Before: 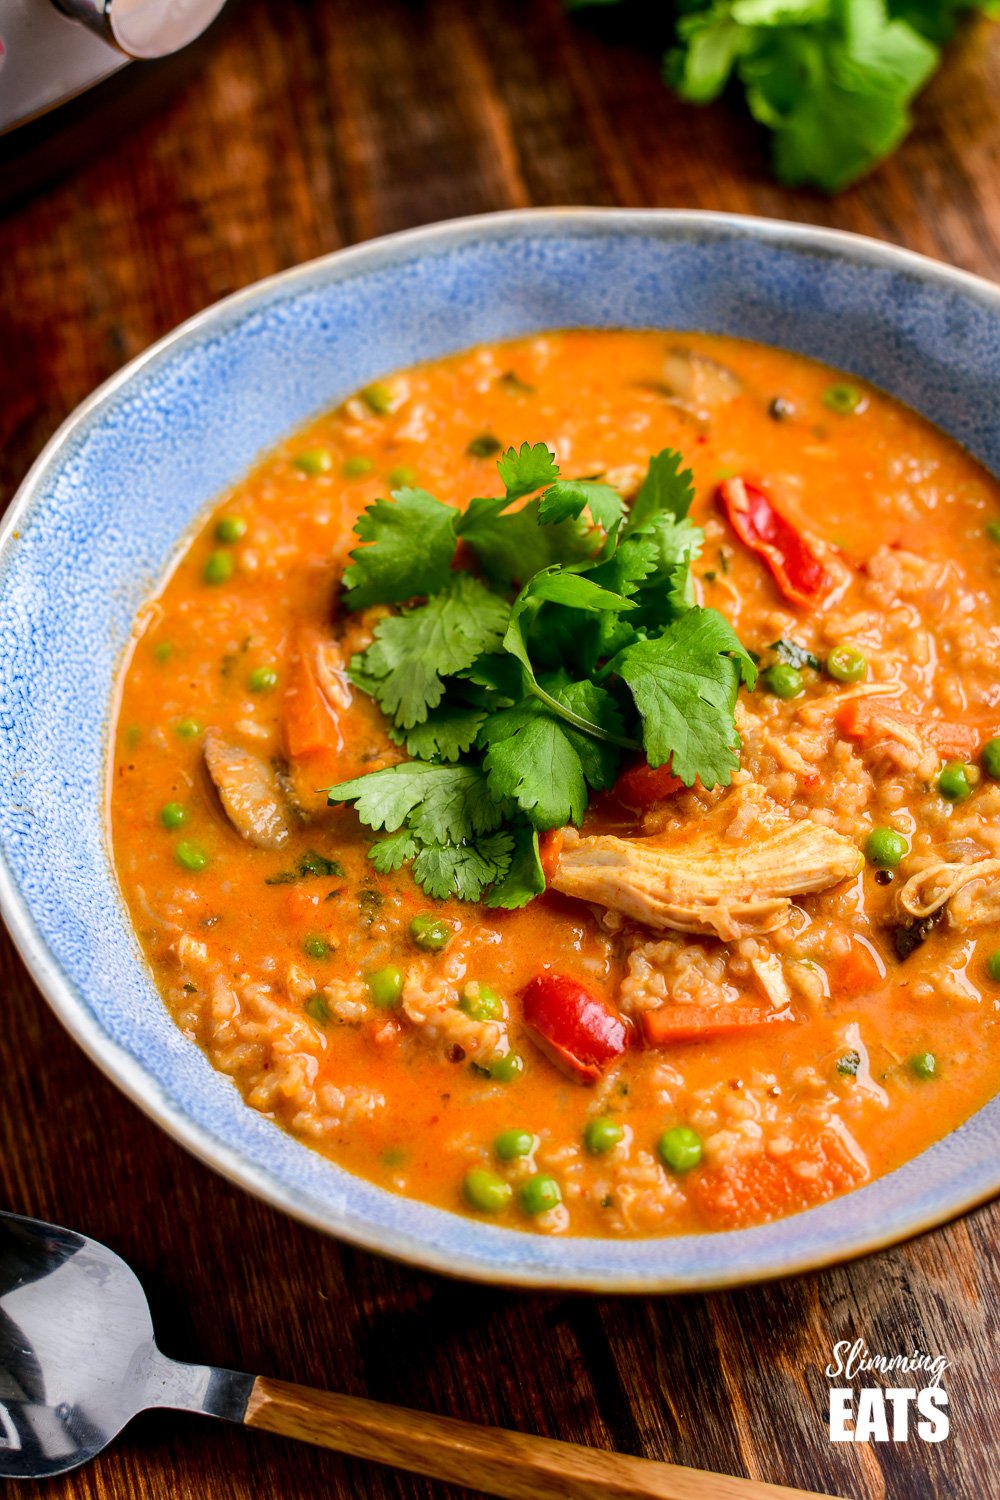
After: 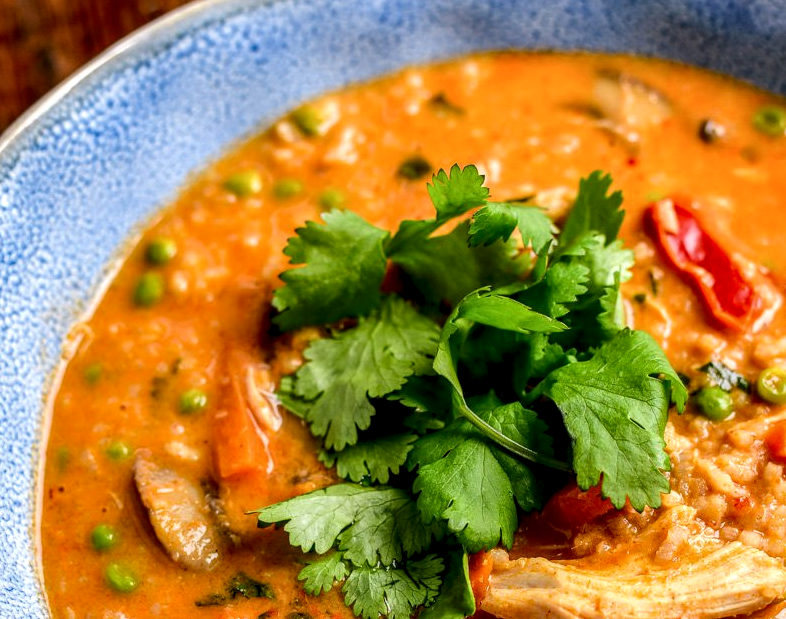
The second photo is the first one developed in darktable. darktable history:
crop: left 7.066%, top 18.544%, right 14.312%, bottom 40.167%
local contrast: highlights 22%, detail 150%
